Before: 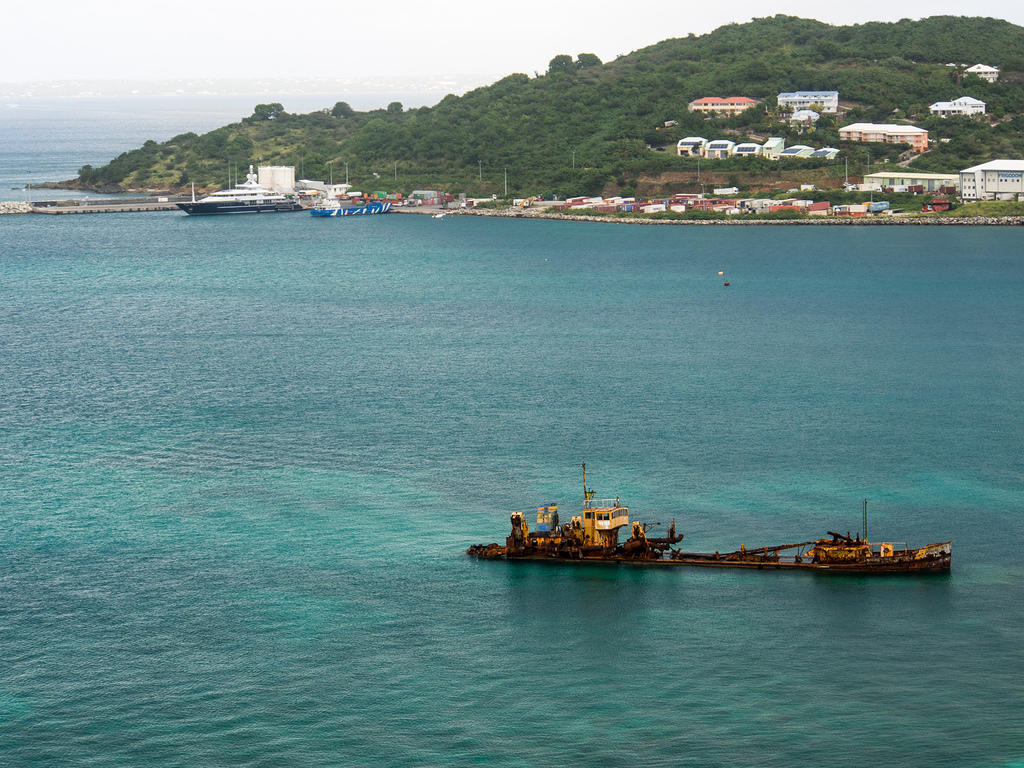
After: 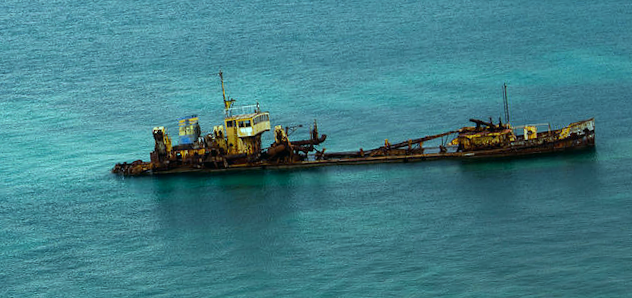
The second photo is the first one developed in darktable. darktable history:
white balance: red 0.925, blue 1.046
color balance: mode lift, gamma, gain (sRGB), lift [0.997, 0.979, 1.021, 1.011], gamma [1, 1.084, 0.916, 0.998], gain [1, 0.87, 1.13, 1.101], contrast 4.55%, contrast fulcrum 38.24%, output saturation 104.09%
rotate and perspective: rotation -5°, crop left 0.05, crop right 0.952, crop top 0.11, crop bottom 0.89
crop and rotate: left 35.509%, top 50.238%, bottom 4.934%
